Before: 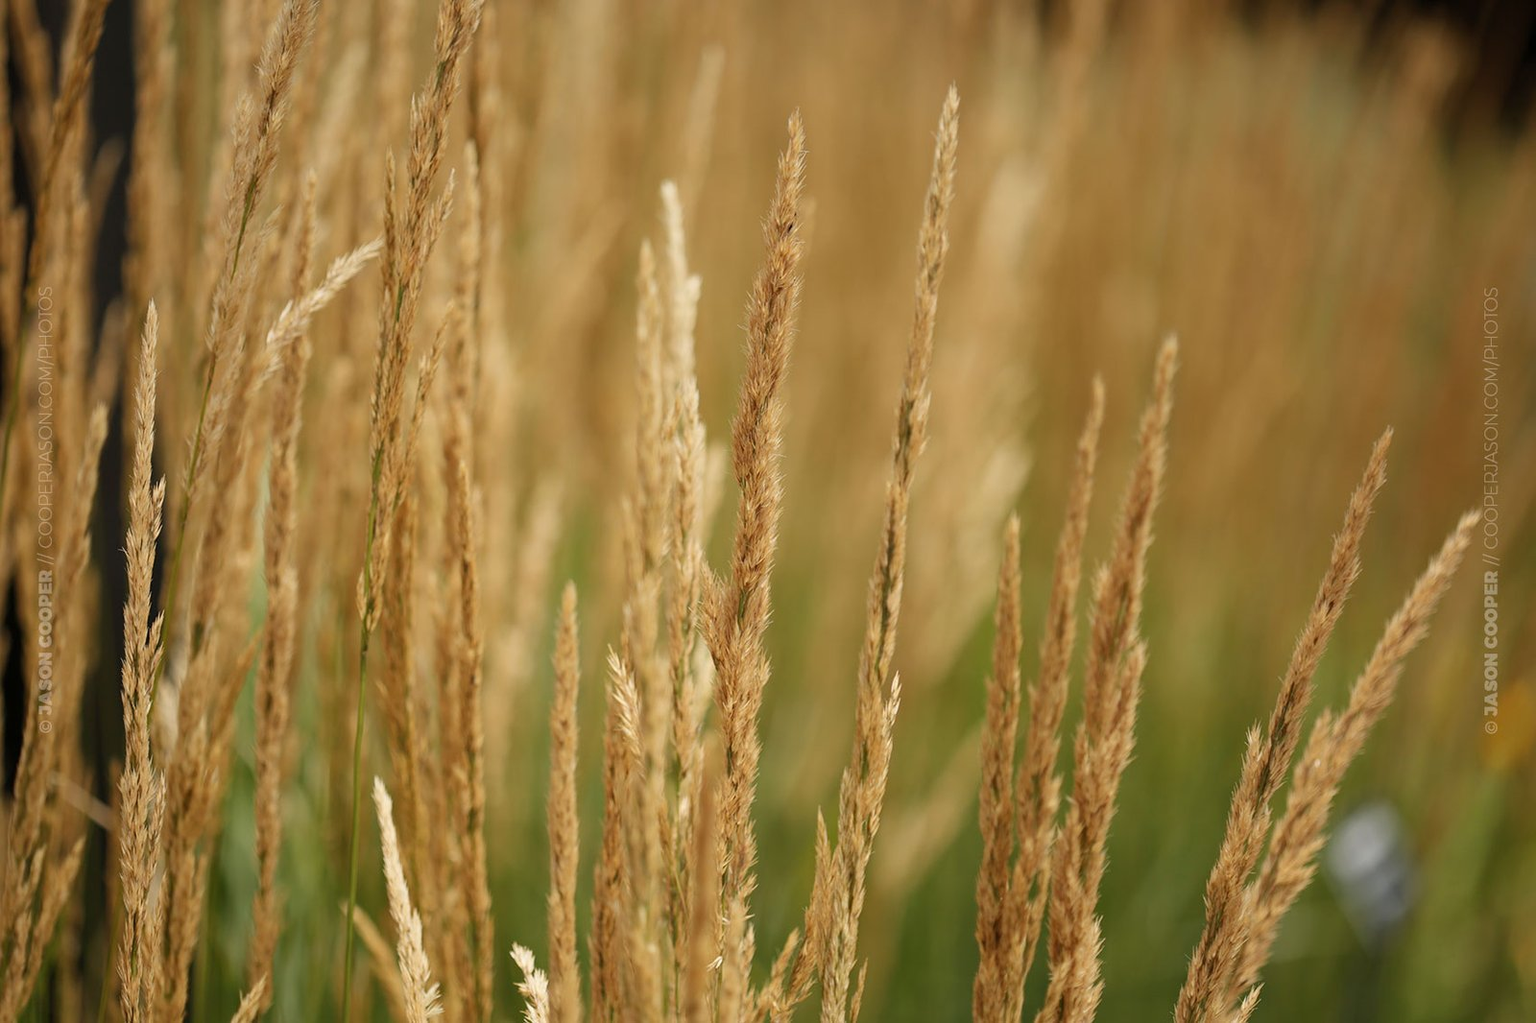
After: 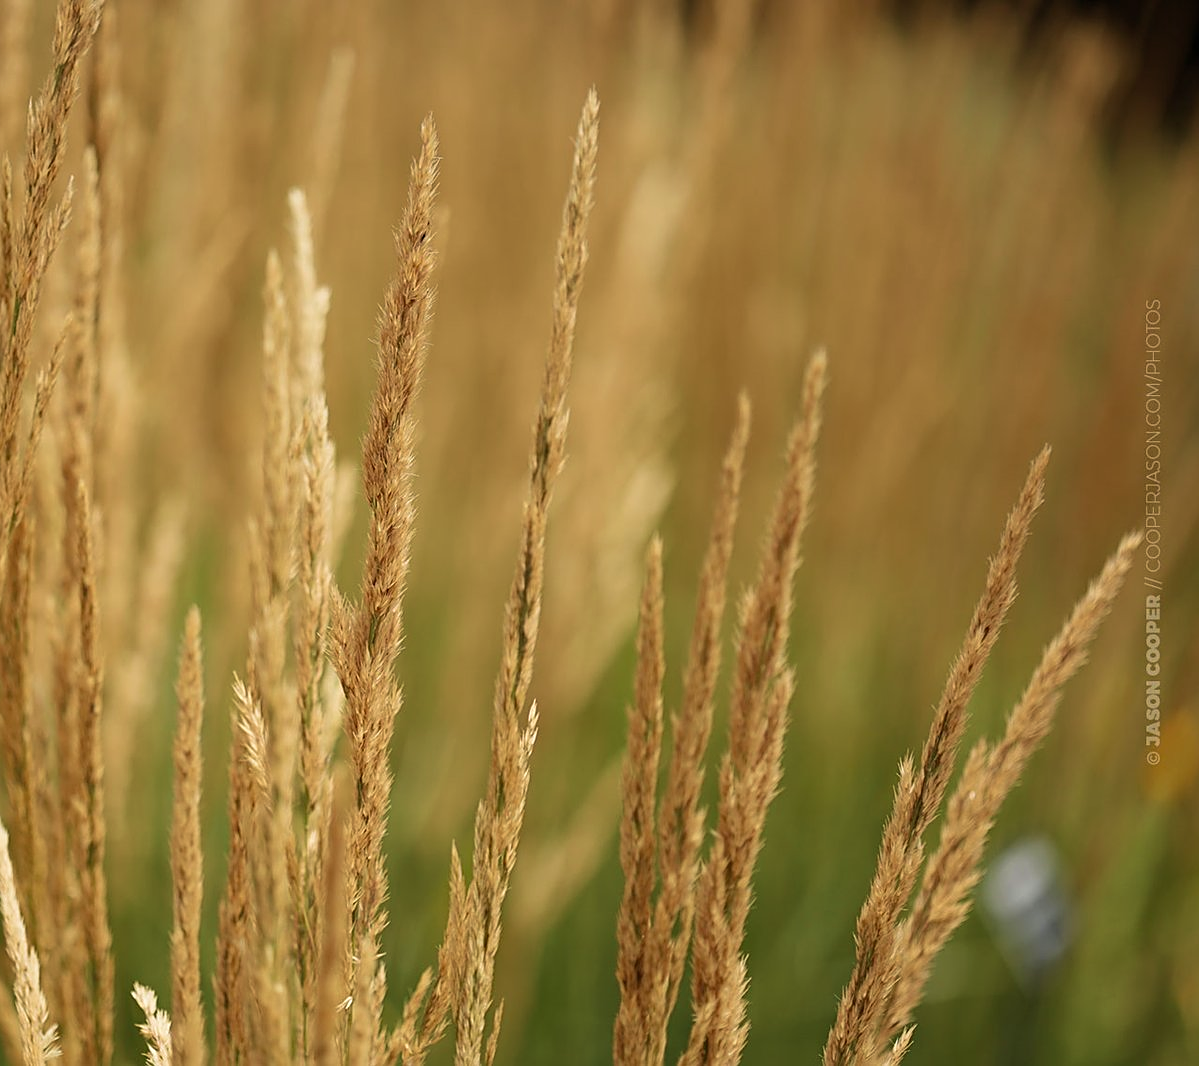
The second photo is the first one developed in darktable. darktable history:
velvia: on, module defaults
crop and rotate: left 25.006%
sharpen: on, module defaults
